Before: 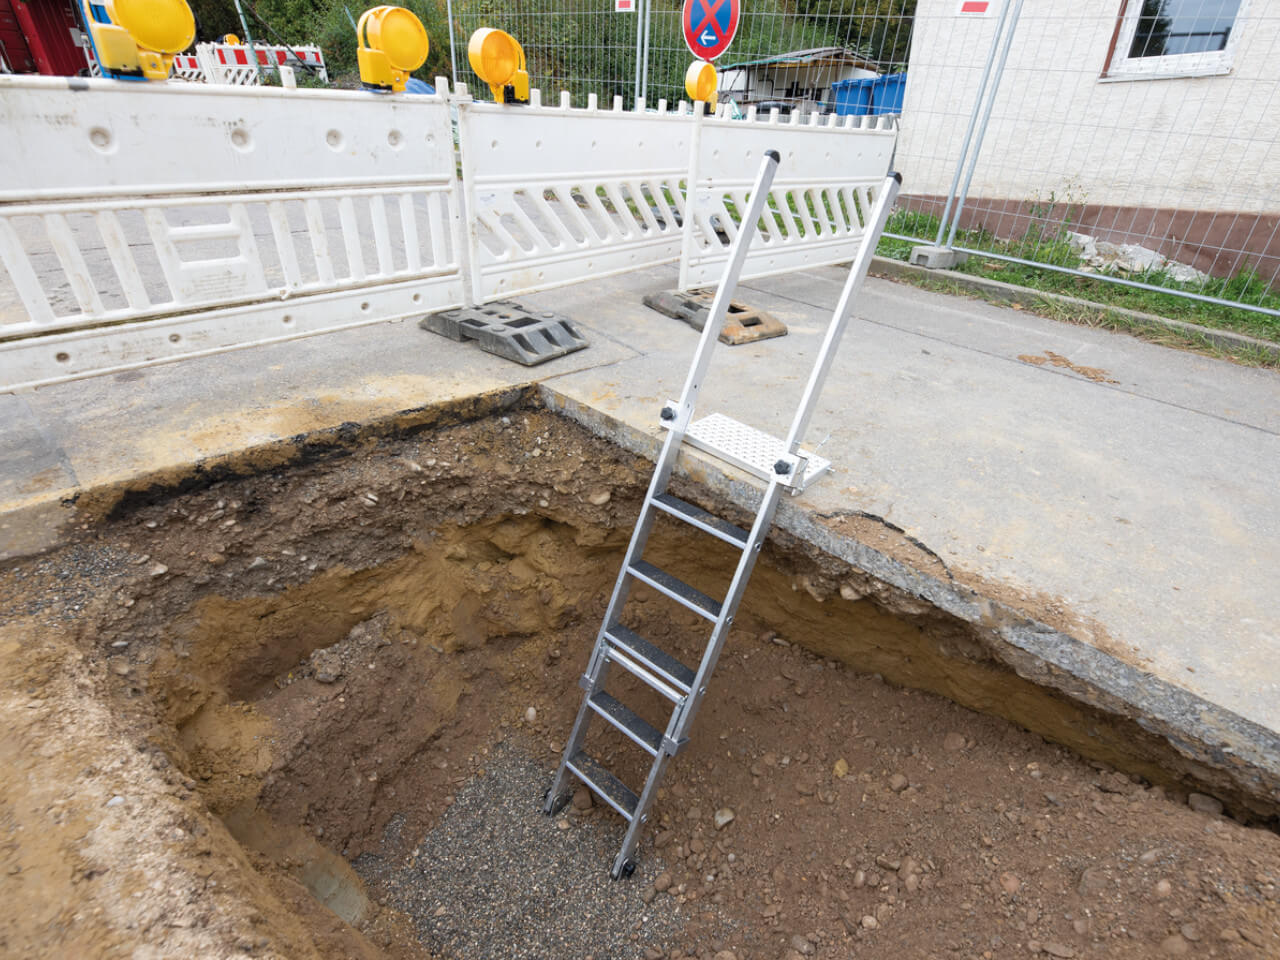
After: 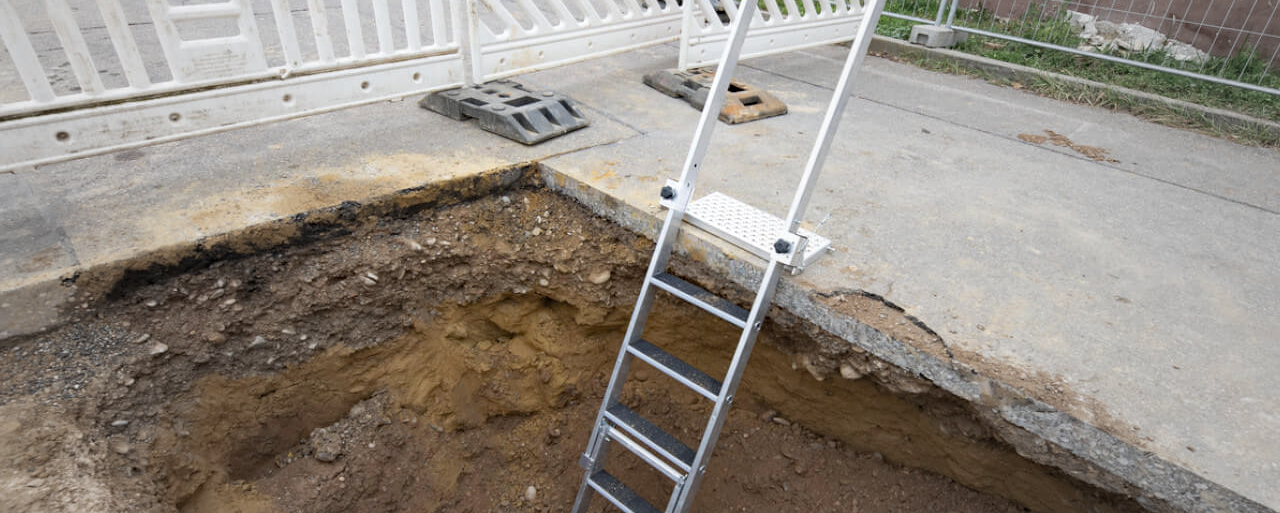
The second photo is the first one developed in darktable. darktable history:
crop and rotate: top 23.043%, bottom 23.437%
vignetting: fall-off start 18.21%, fall-off radius 137.95%, brightness -0.207, center (-0.078, 0.066), width/height ratio 0.62, shape 0.59
haze removal: compatibility mode true, adaptive false
